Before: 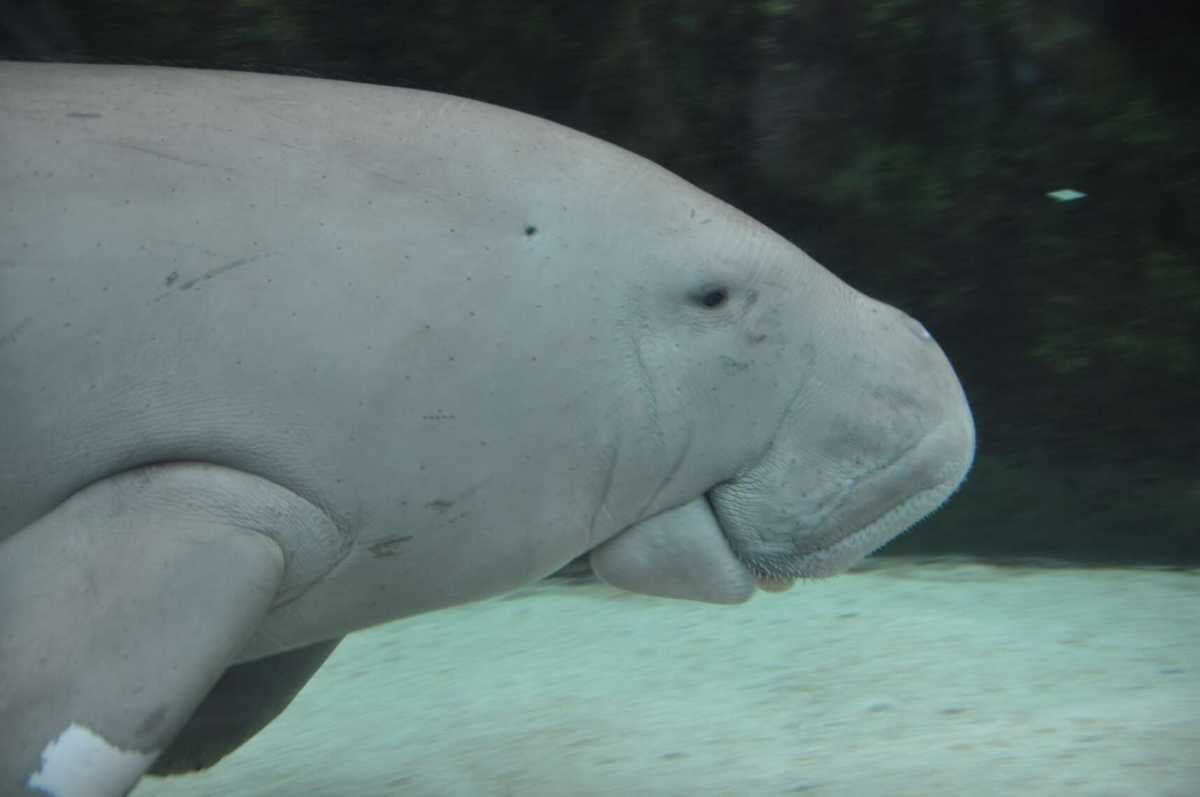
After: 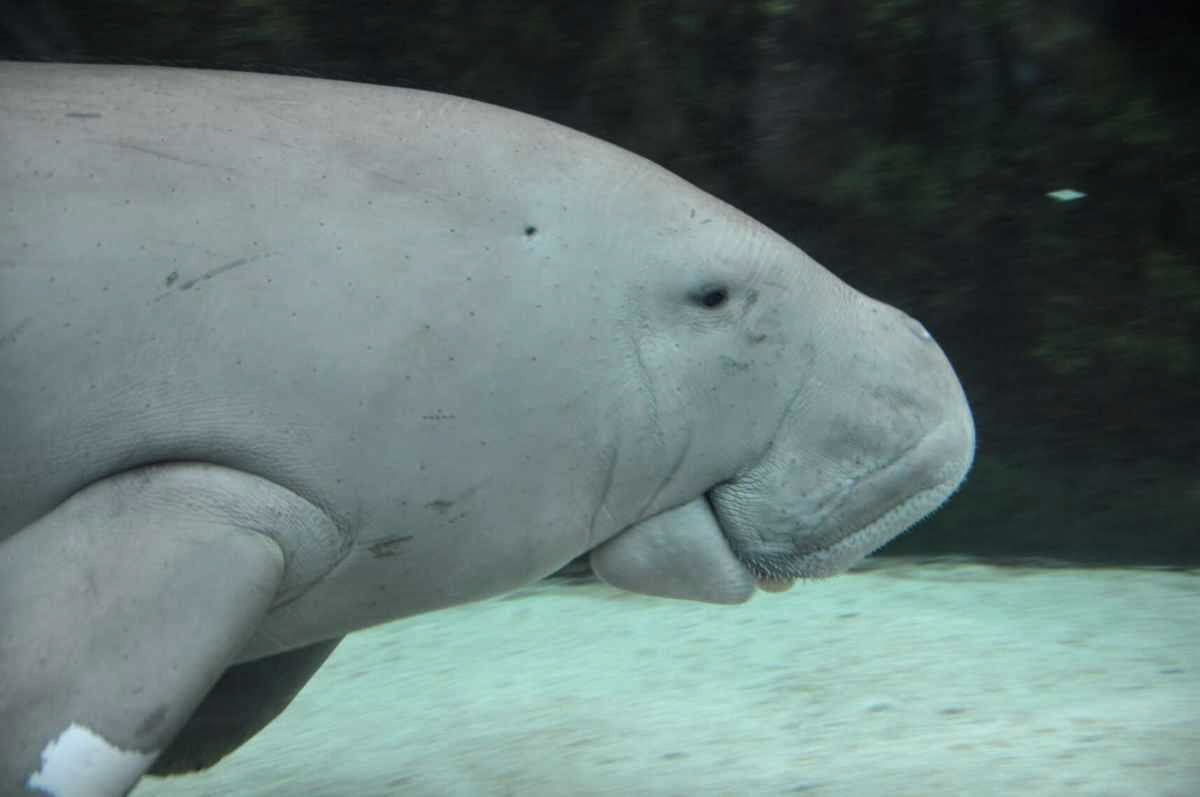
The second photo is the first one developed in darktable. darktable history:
local contrast: on, module defaults
tone equalizer: -8 EV -0.431 EV, -7 EV -0.421 EV, -6 EV -0.296 EV, -5 EV -0.256 EV, -3 EV 0.209 EV, -2 EV 0.334 EV, -1 EV 0.377 EV, +0 EV 0.418 EV, edges refinement/feathering 500, mask exposure compensation -1.57 EV, preserve details guided filter
